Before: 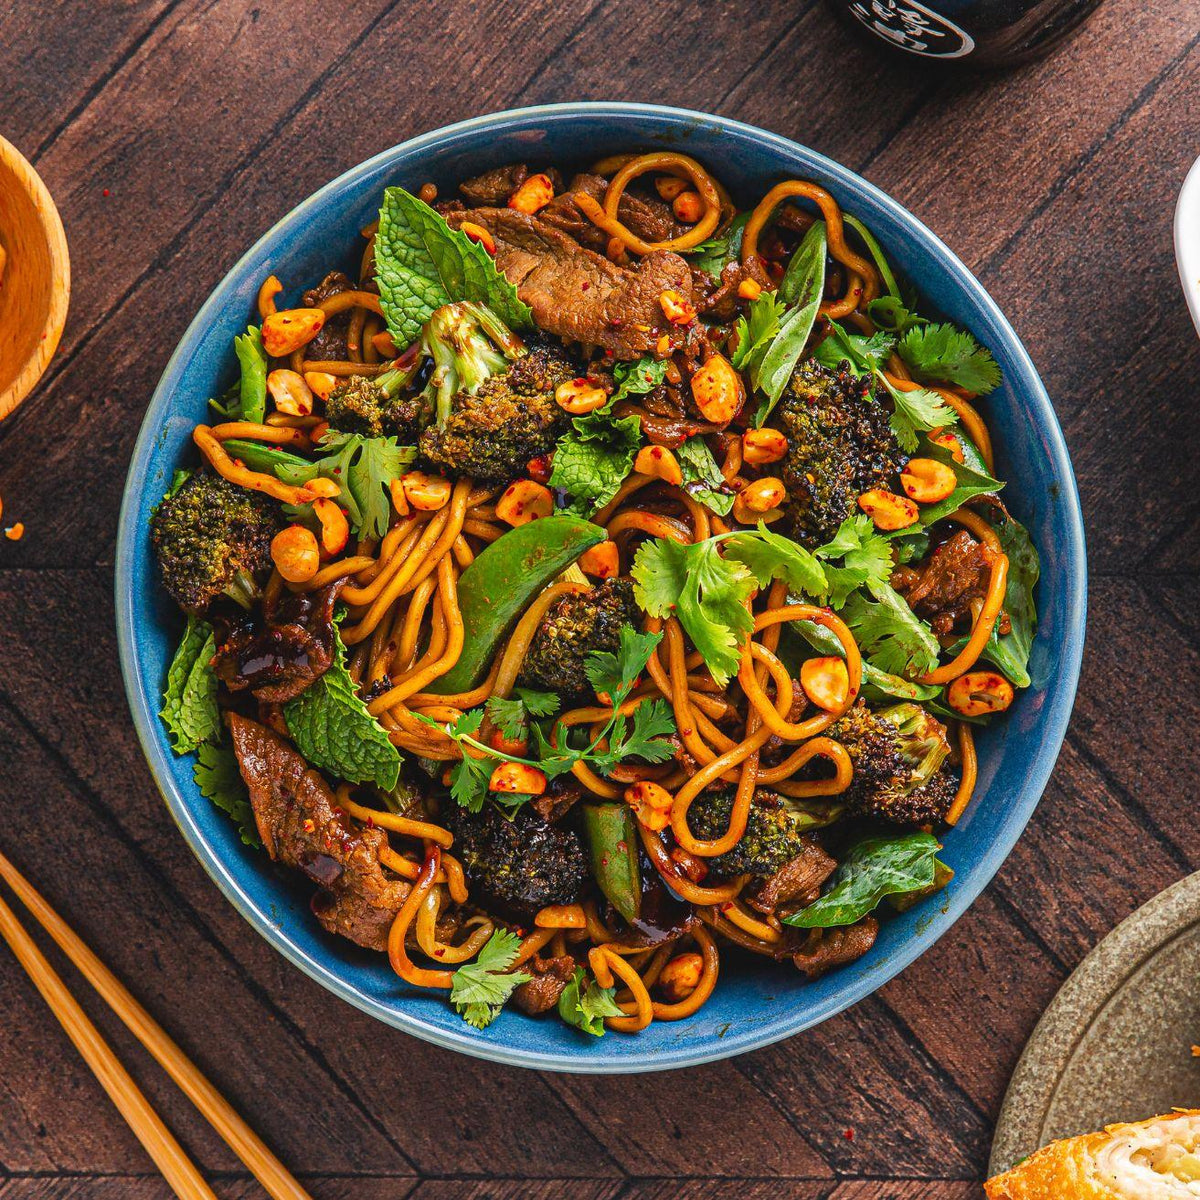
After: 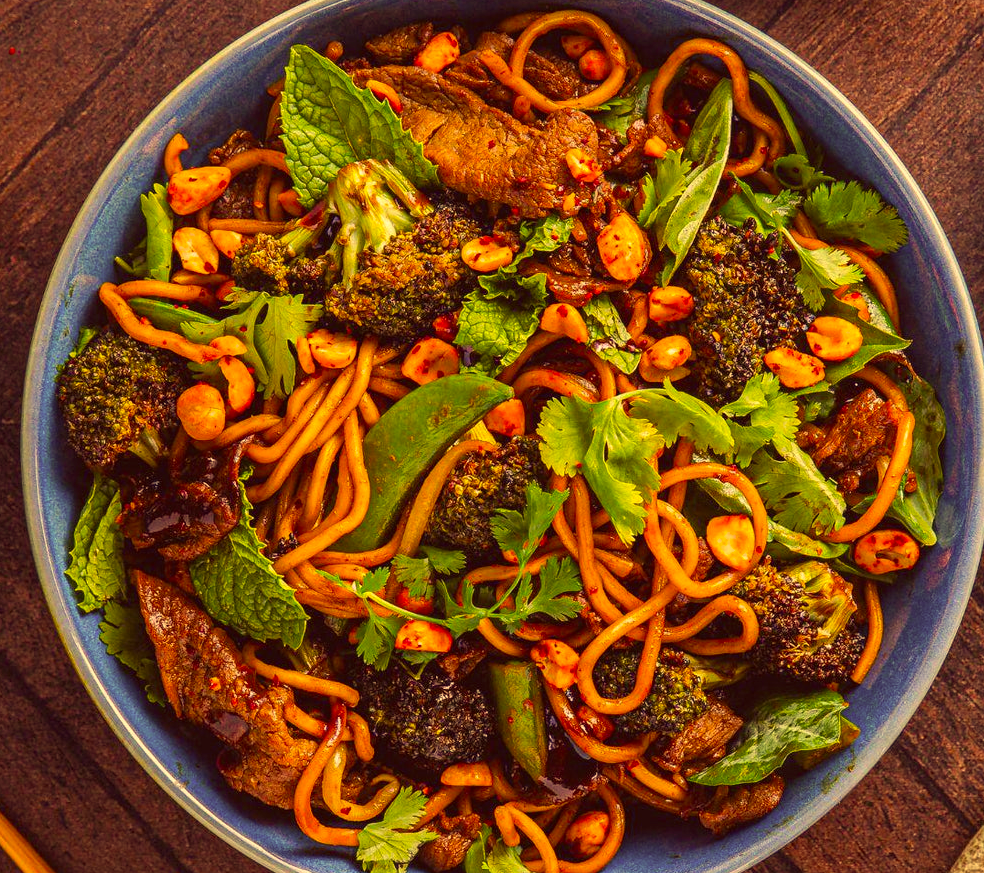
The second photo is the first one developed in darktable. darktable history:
color correction: highlights a* 10.12, highlights b* 39.04, shadows a* 14.62, shadows b* 3.37
velvia: on, module defaults
crop: left 7.856%, top 11.836%, right 10.12%, bottom 15.387%
